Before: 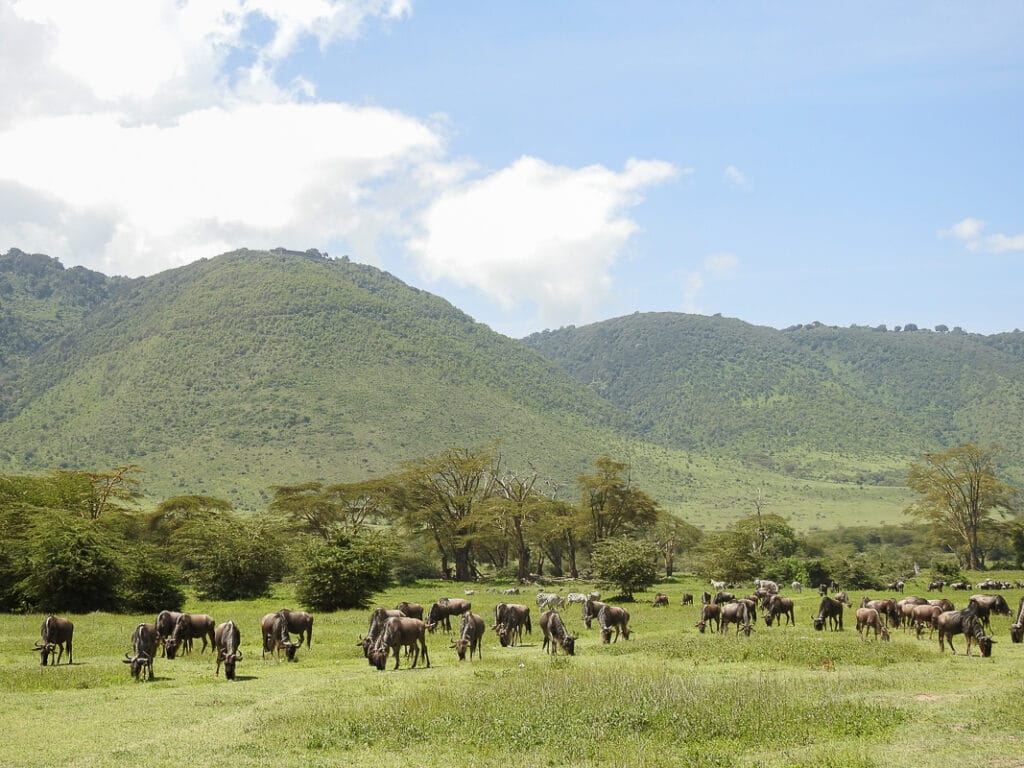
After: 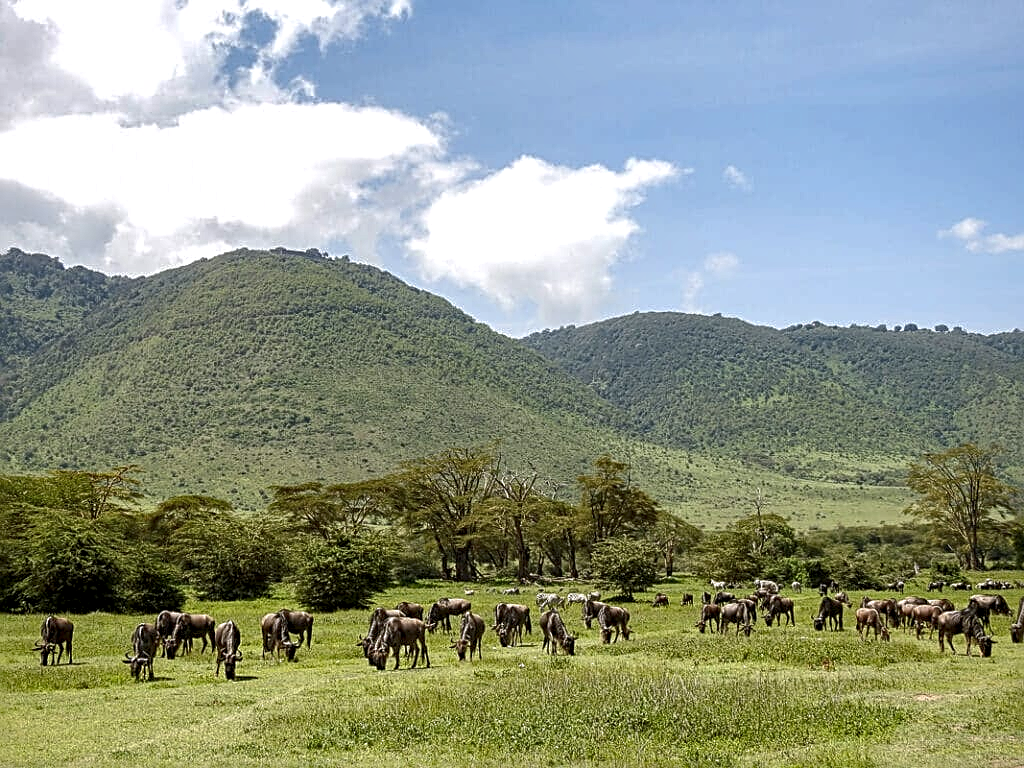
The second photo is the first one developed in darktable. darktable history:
shadows and highlights: on, module defaults
contrast brightness saturation: brightness -0.09
haze removal: compatibility mode true, adaptive false
sharpen: radius 2.531, amount 0.628
local contrast: detail 150%
white balance: red 1.004, blue 1.024
